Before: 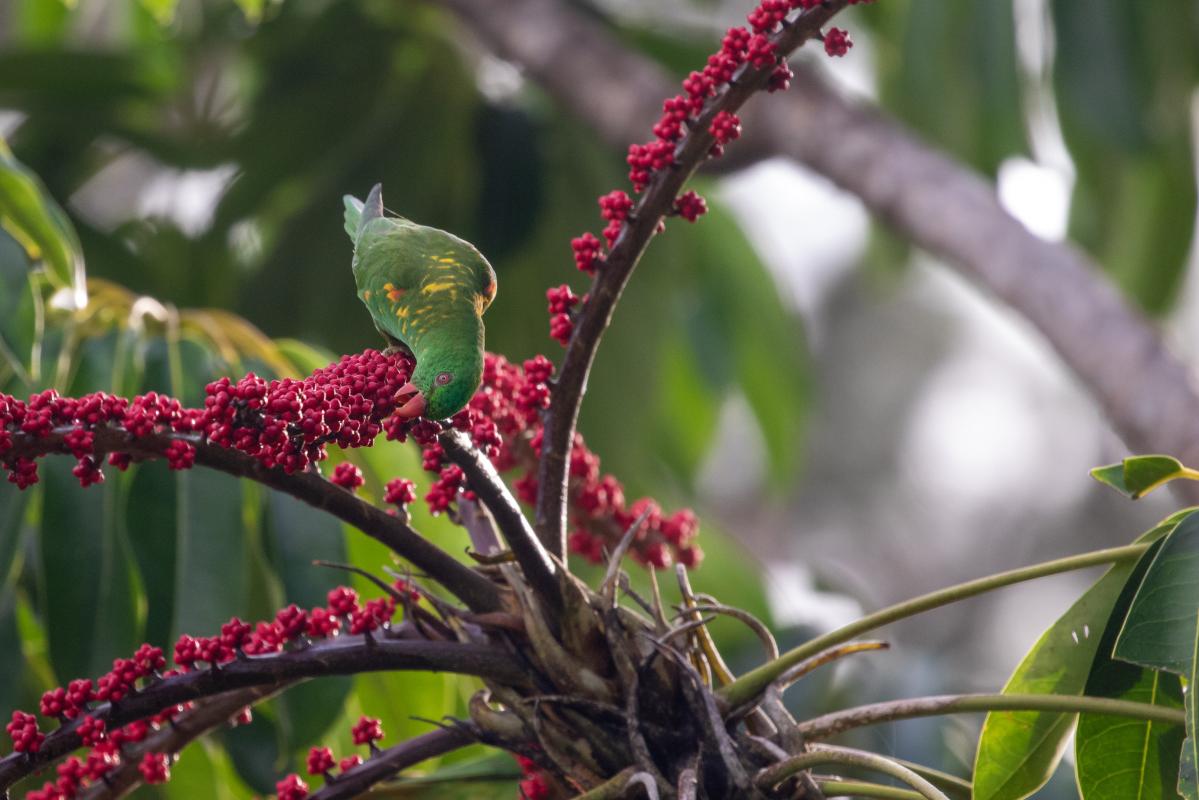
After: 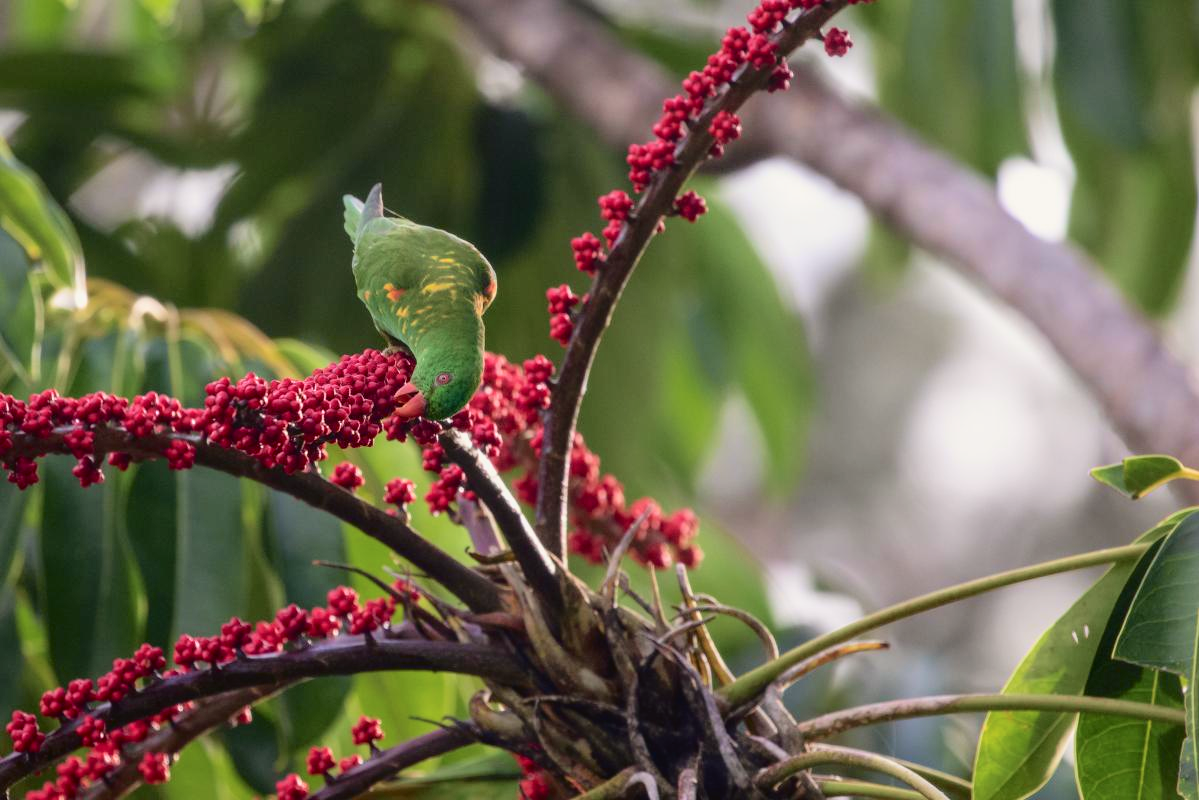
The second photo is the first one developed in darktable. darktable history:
tone curve: curves: ch0 [(0, 0.021) (0.049, 0.044) (0.152, 0.14) (0.328, 0.377) (0.473, 0.543) (0.641, 0.705) (0.868, 0.887) (1, 0.969)]; ch1 [(0, 0) (0.322, 0.328) (0.43, 0.425) (0.474, 0.466) (0.502, 0.503) (0.522, 0.526) (0.564, 0.591) (0.602, 0.632) (0.677, 0.701) (0.859, 0.885) (1, 1)]; ch2 [(0, 0) (0.33, 0.301) (0.447, 0.44) (0.487, 0.496) (0.502, 0.516) (0.535, 0.554) (0.565, 0.598) (0.618, 0.629) (1, 1)], color space Lab, independent channels, preserve colors none
